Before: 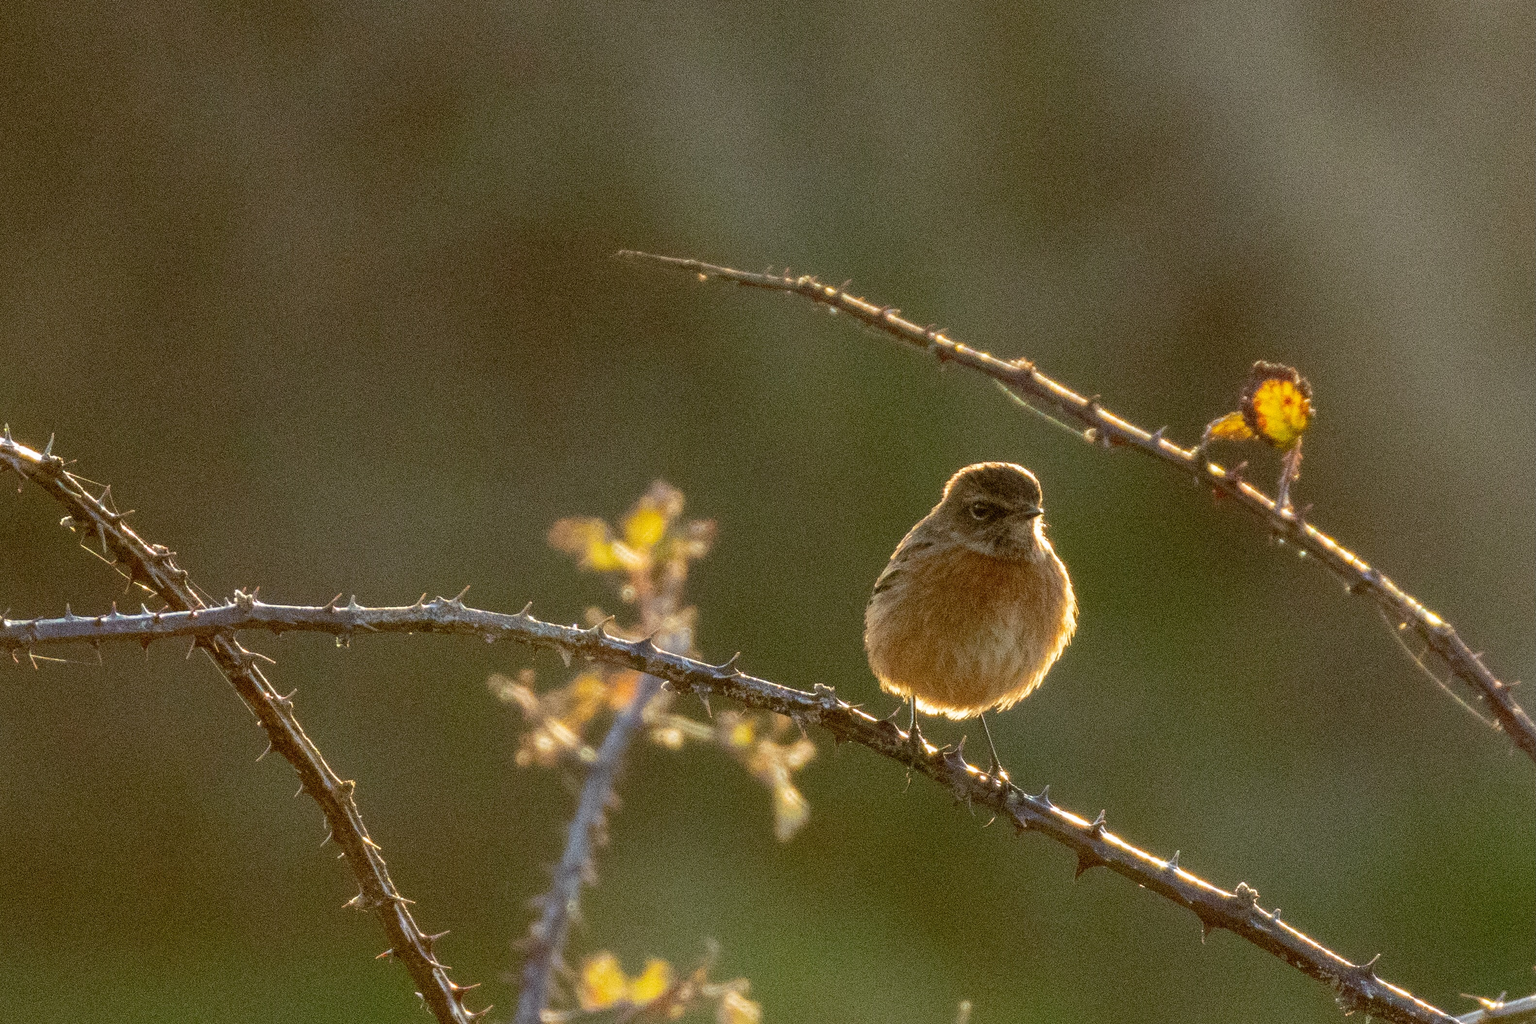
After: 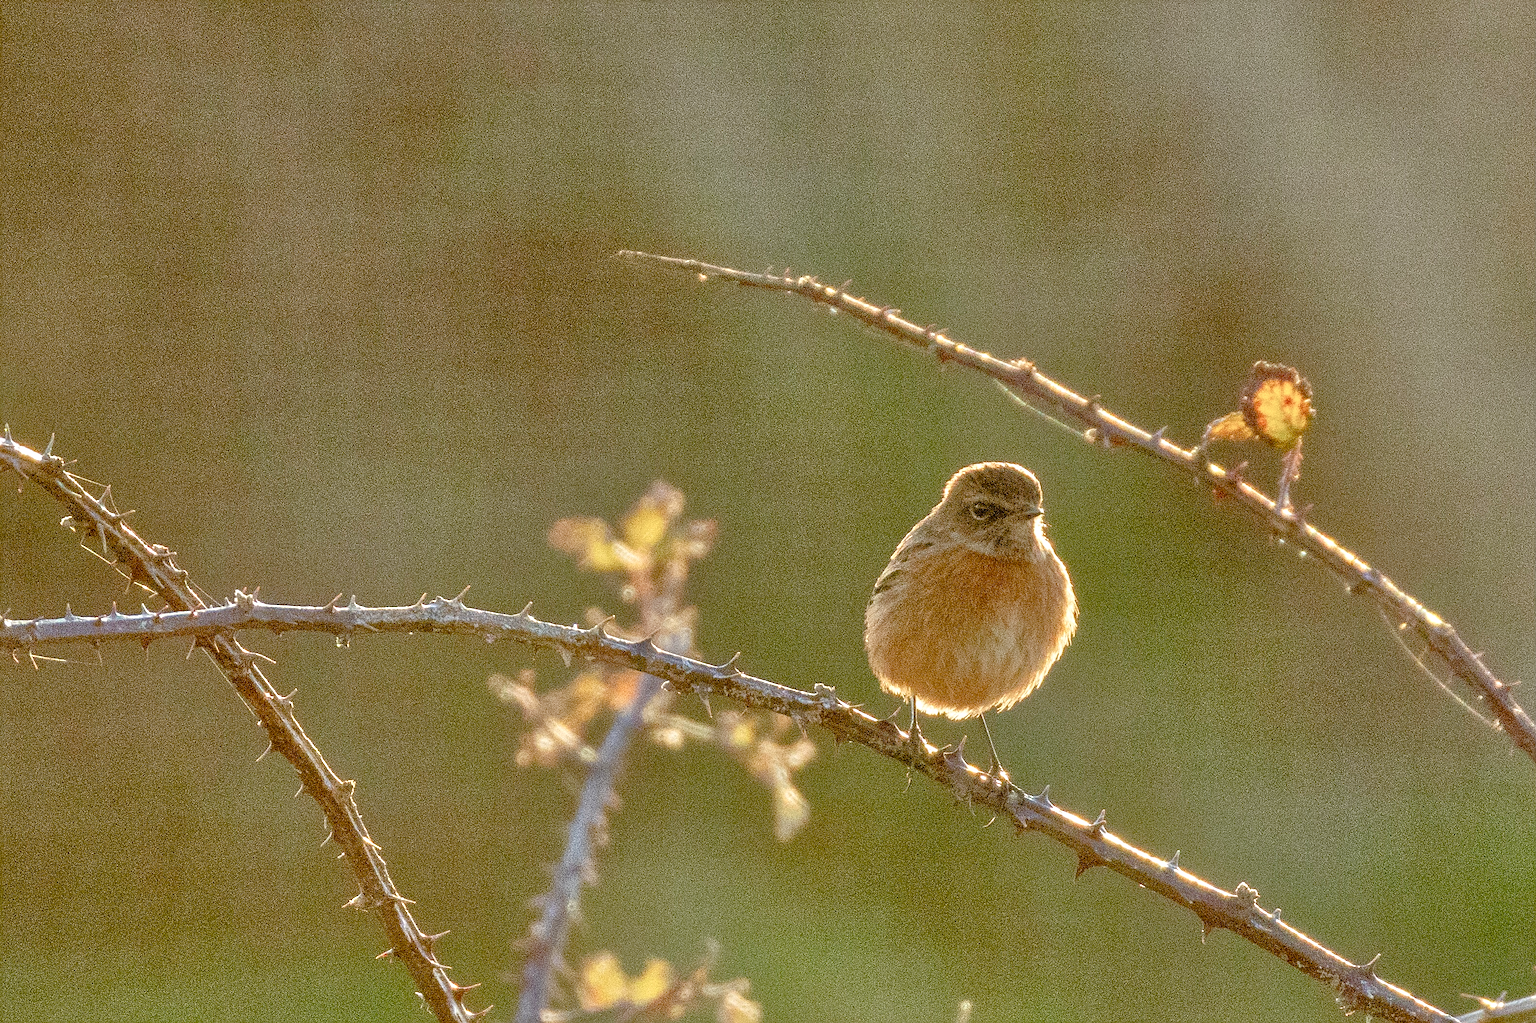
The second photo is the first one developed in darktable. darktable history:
color balance rgb: perceptual saturation grading › global saturation 20%, perceptual saturation grading › highlights -50.182%, perceptual saturation grading › shadows 30.319%, global vibrance 9.815%
sharpen: on, module defaults
tone equalizer: -7 EV 0.149 EV, -6 EV 0.56 EV, -5 EV 1.16 EV, -4 EV 1.3 EV, -3 EV 1.16 EV, -2 EV 0.6 EV, -1 EV 0.158 EV
